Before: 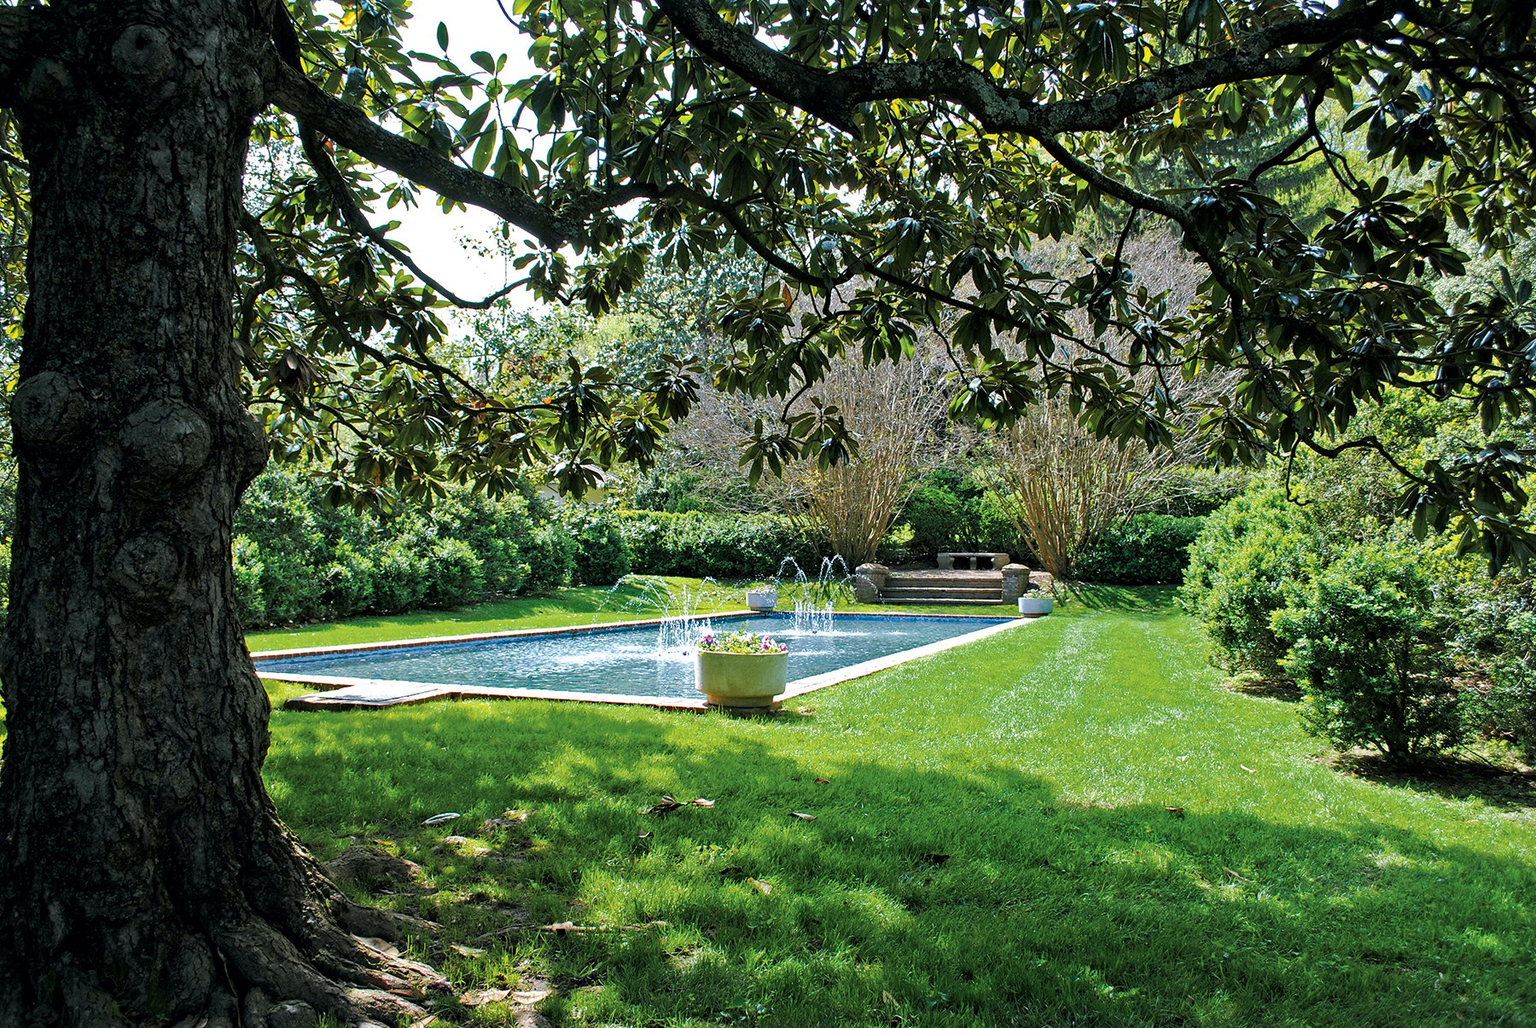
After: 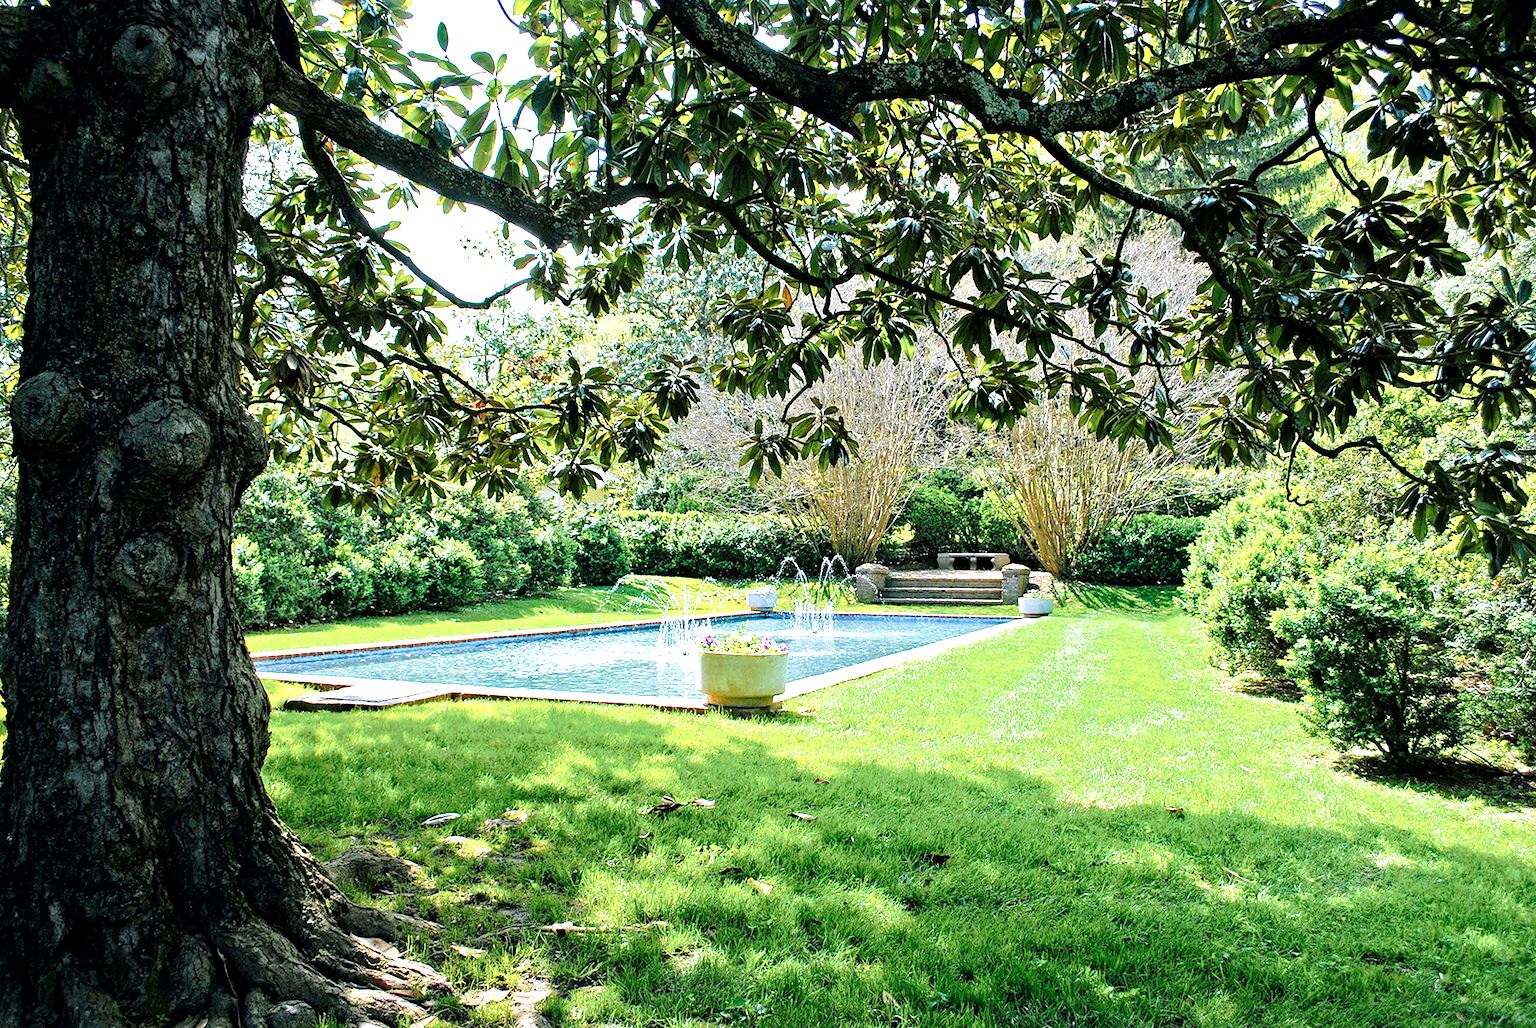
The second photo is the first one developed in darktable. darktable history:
exposure: black level correction 0.001, exposure 0.955 EV, compensate exposure bias true, compensate highlight preservation false
tone curve: curves: ch0 [(0, 0) (0.003, 0.002) (0.011, 0.008) (0.025, 0.016) (0.044, 0.026) (0.069, 0.04) (0.1, 0.061) (0.136, 0.104) (0.177, 0.15) (0.224, 0.22) (0.277, 0.307) (0.335, 0.399) (0.399, 0.492) (0.468, 0.575) (0.543, 0.638) (0.623, 0.701) (0.709, 0.778) (0.801, 0.85) (0.898, 0.934) (1, 1)], preserve colors none
